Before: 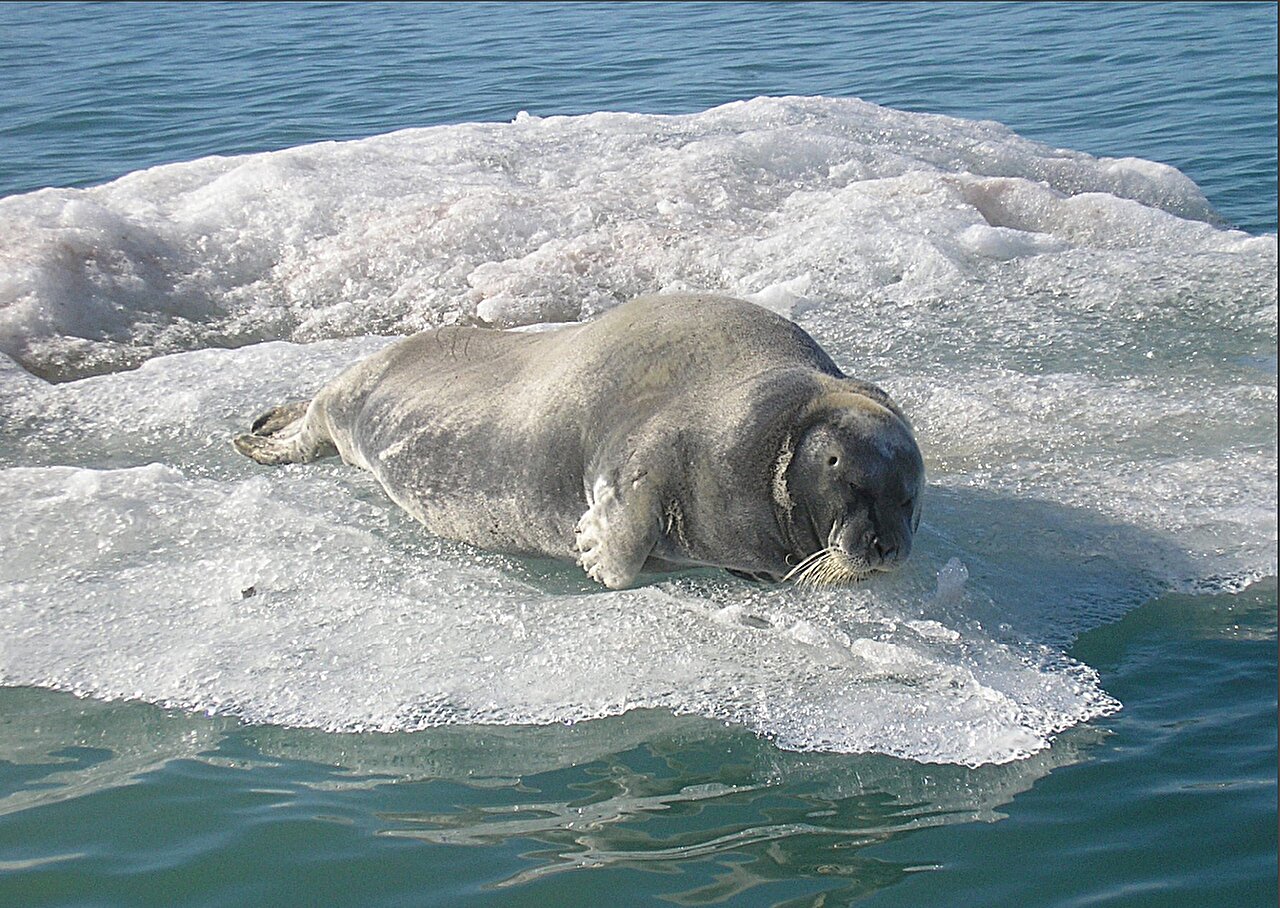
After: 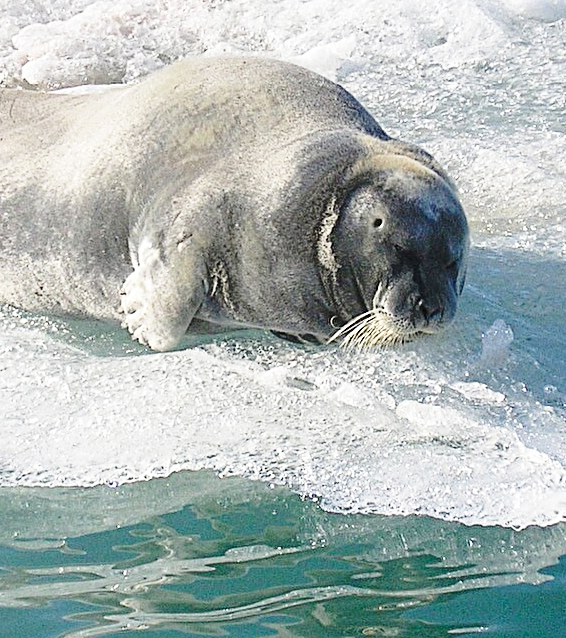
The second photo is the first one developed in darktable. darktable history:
base curve: curves: ch0 [(0, 0) (0.028, 0.03) (0.121, 0.232) (0.46, 0.748) (0.859, 0.968) (1, 1)], preserve colors none
crop: left 35.614%, top 26.217%, right 20.1%, bottom 3.458%
